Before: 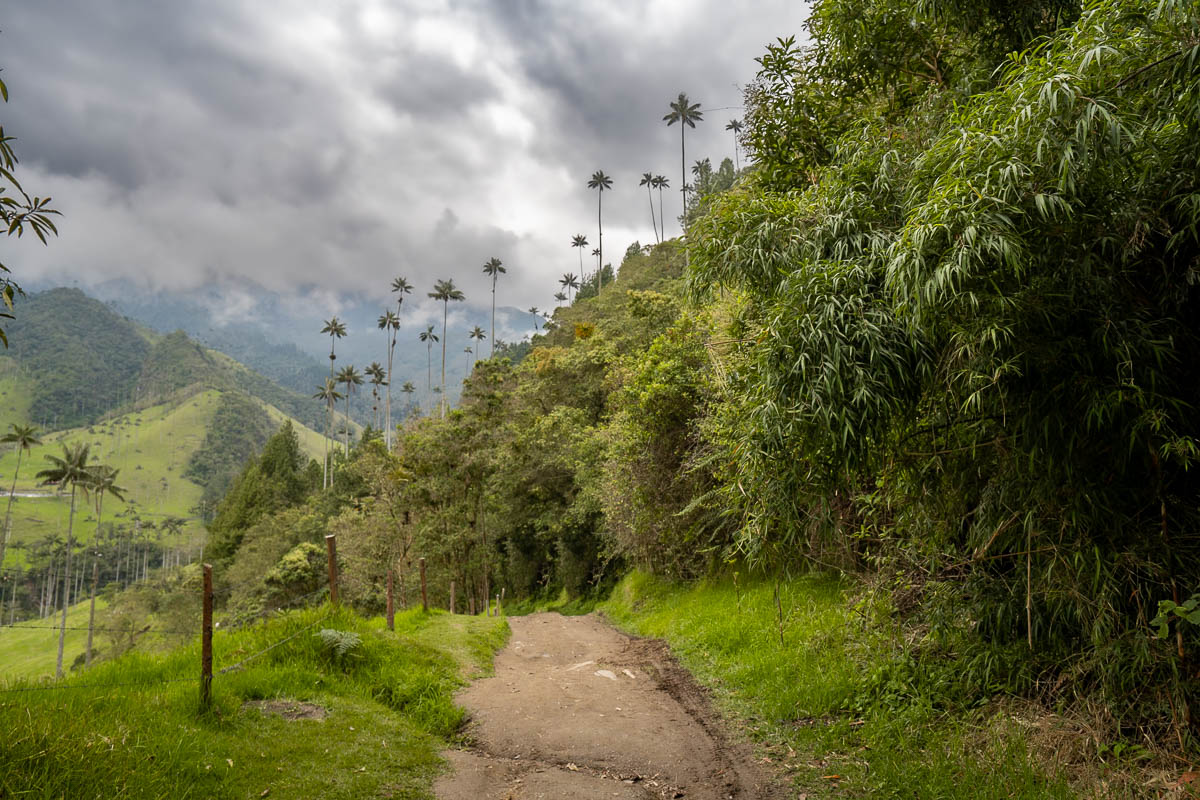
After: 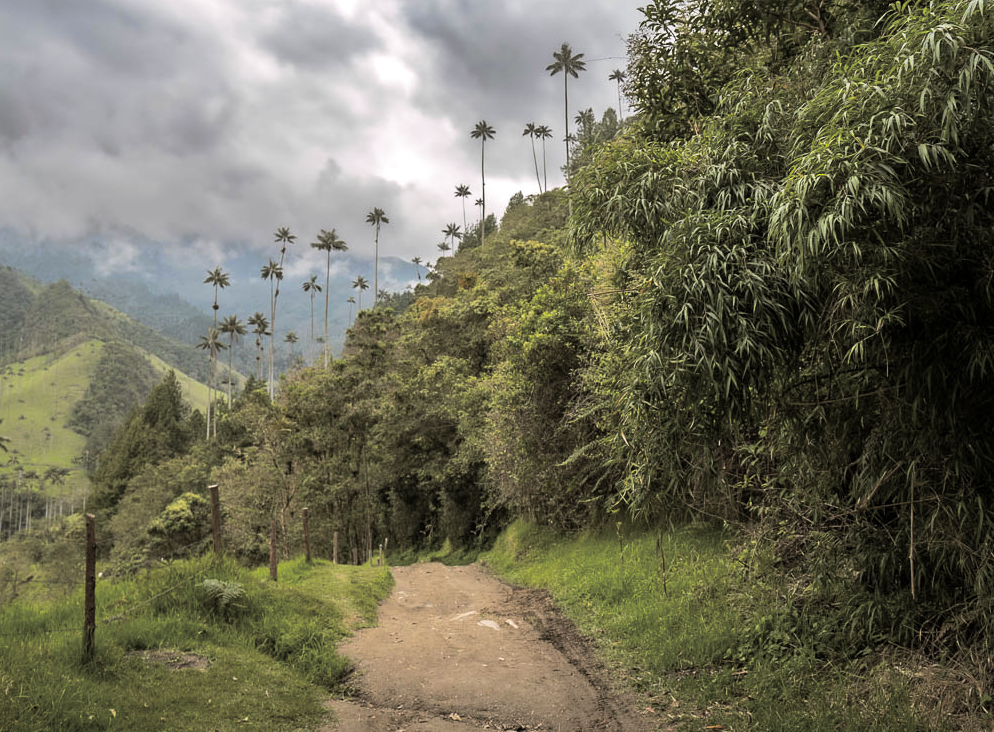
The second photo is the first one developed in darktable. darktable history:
crop: left 9.807%, top 6.259%, right 7.334%, bottom 2.177%
split-toning: shadows › hue 46.8°, shadows › saturation 0.17, highlights › hue 316.8°, highlights › saturation 0.27, balance -51.82
exposure: exposure 0.128 EV, compensate highlight preservation false
